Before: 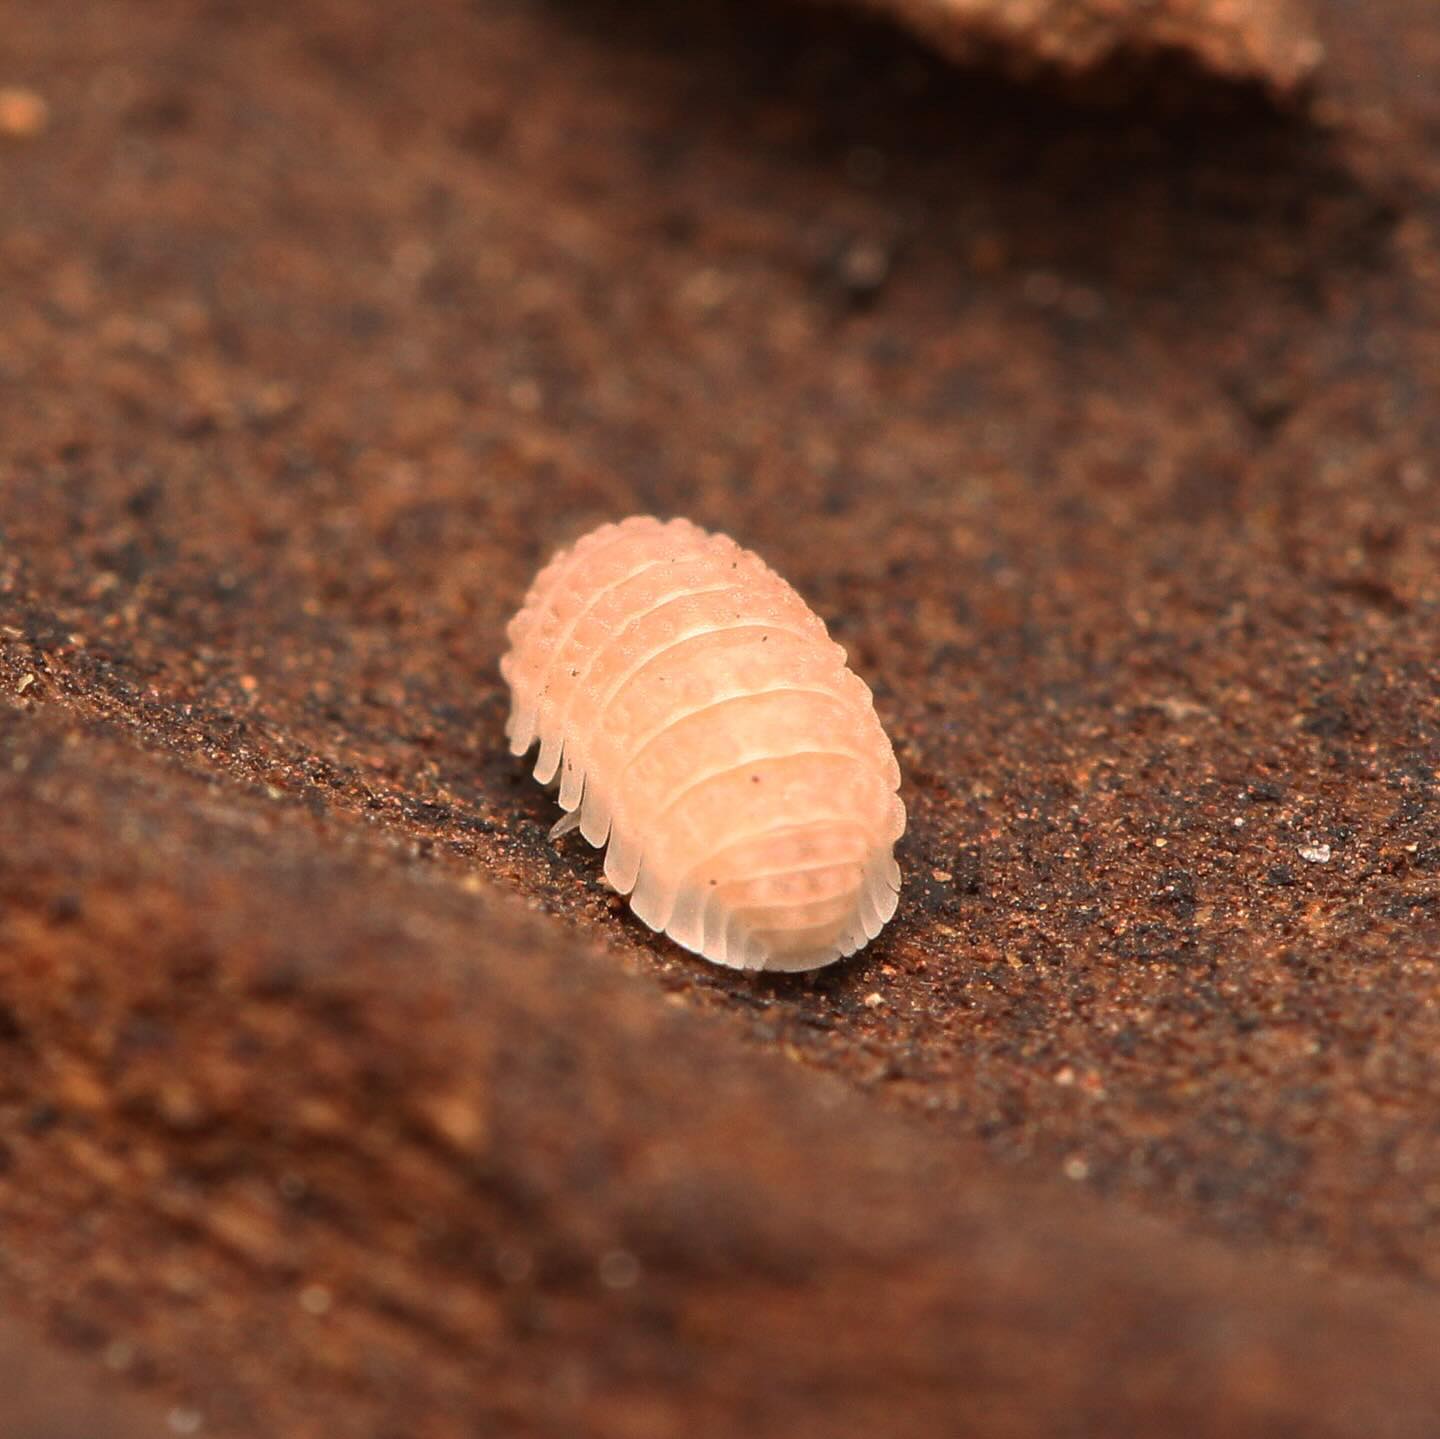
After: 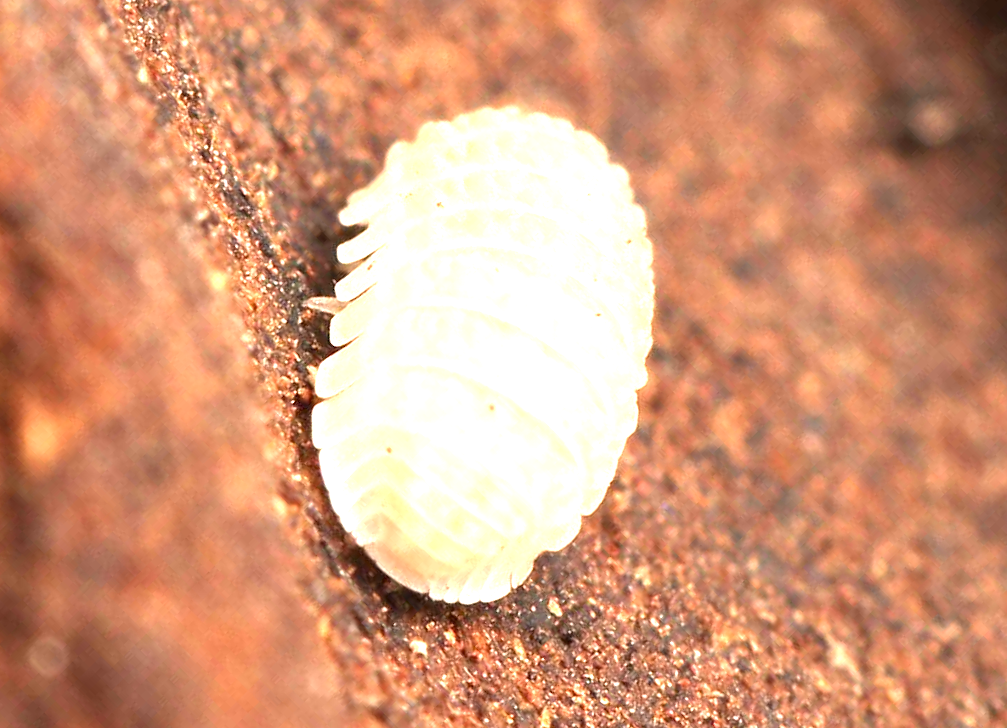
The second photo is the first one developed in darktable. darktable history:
tone equalizer: -8 EV -0.442 EV, -7 EV -0.427 EV, -6 EV -0.314 EV, -5 EV -0.209 EV, -3 EV 0.195 EV, -2 EV 0.354 EV, -1 EV 0.408 EV, +0 EV 0.418 EV
crop and rotate: angle -45.16°, top 16.692%, right 1%, bottom 11.714%
exposure: black level correction 0.001, exposure 1.398 EV, compensate exposure bias true, compensate highlight preservation false
